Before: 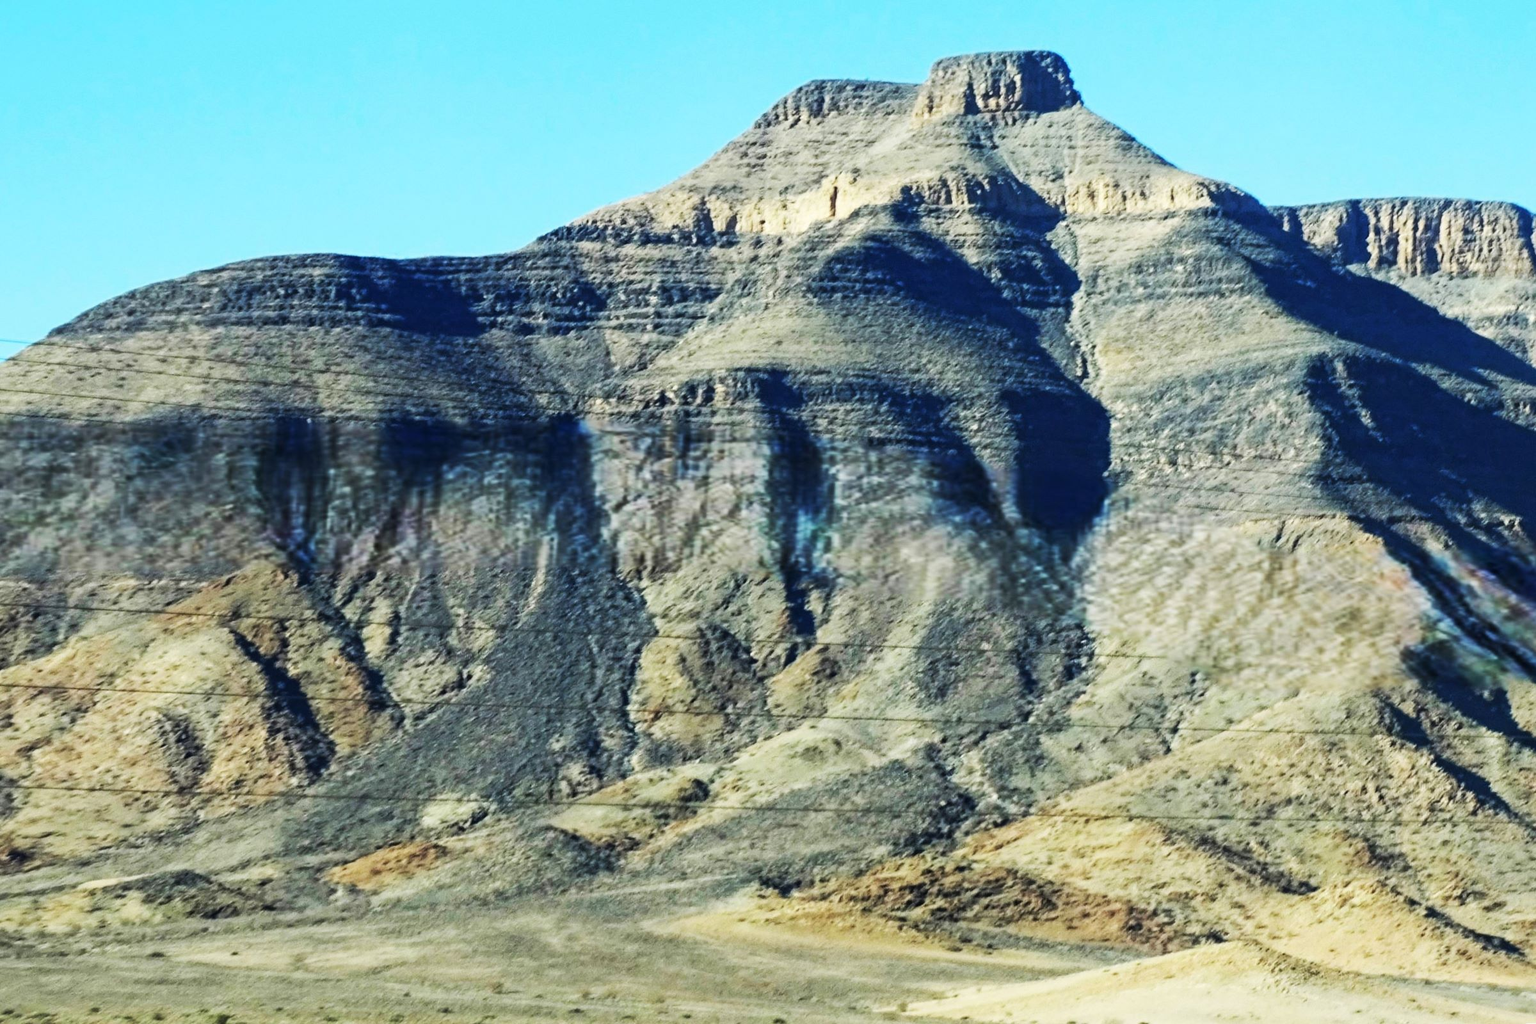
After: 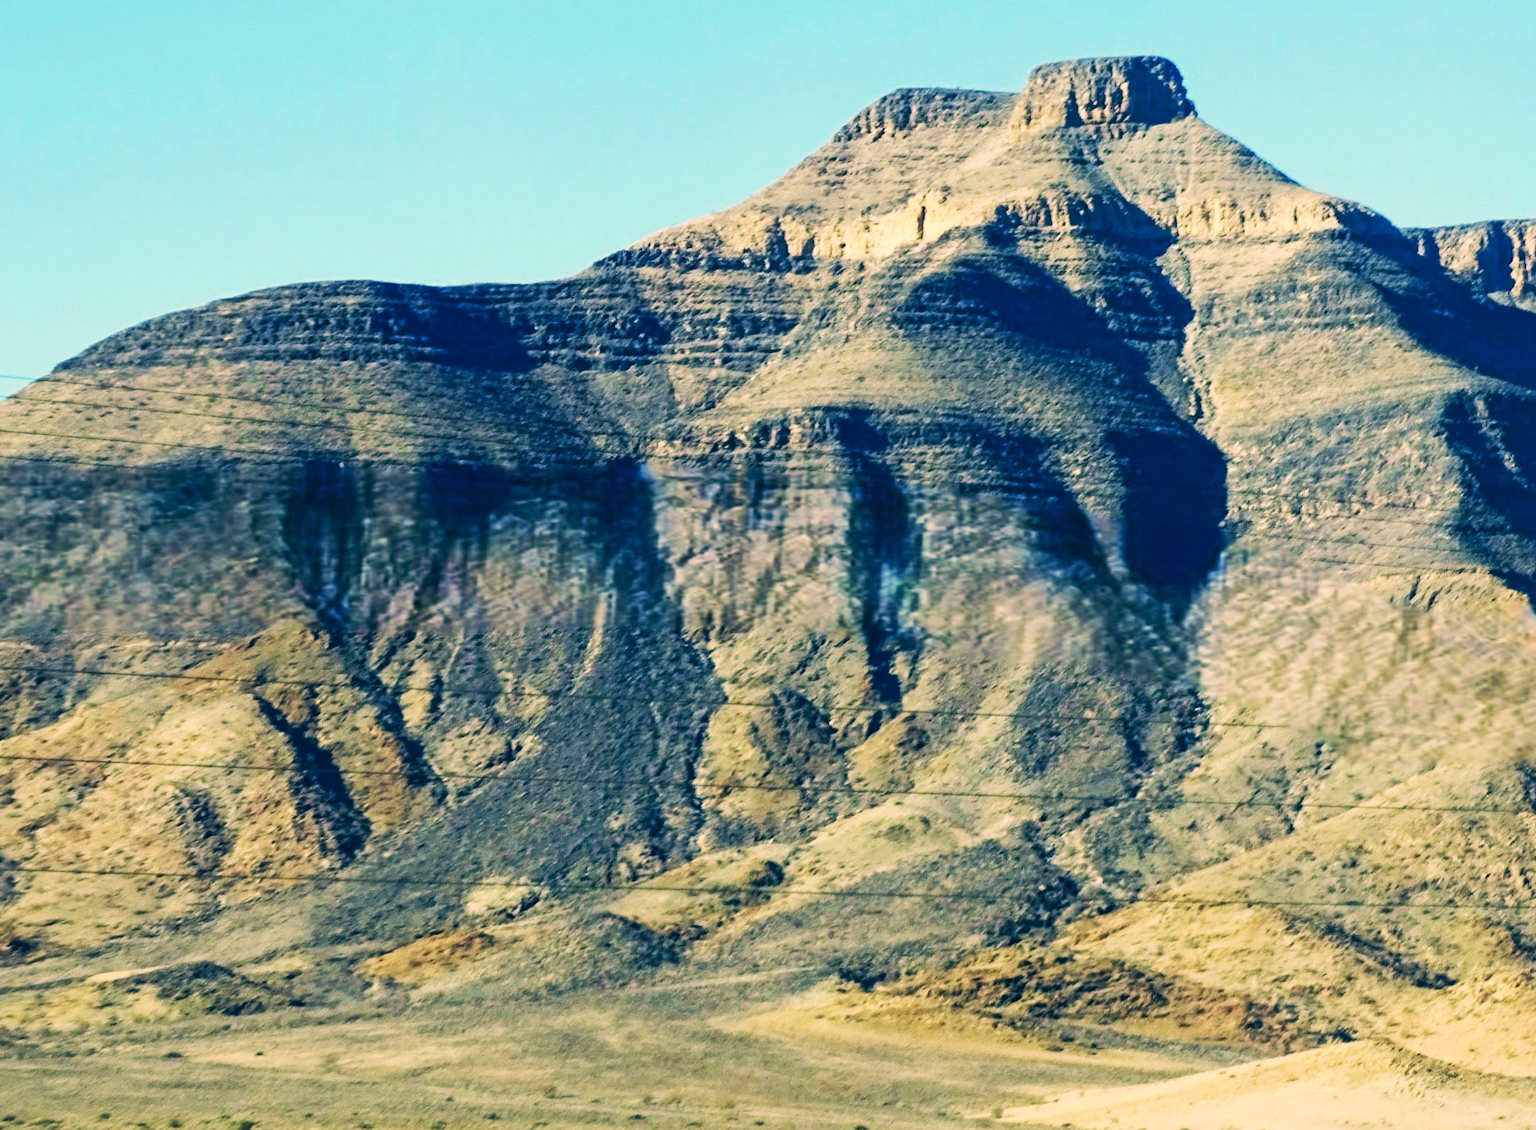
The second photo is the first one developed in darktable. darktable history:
velvia: on, module defaults
color correction: highlights a* 10.29, highlights b* 13.98, shadows a* -9.71, shadows b* -15.04
crop: right 9.474%, bottom 0.024%
contrast brightness saturation: saturation -0.051
